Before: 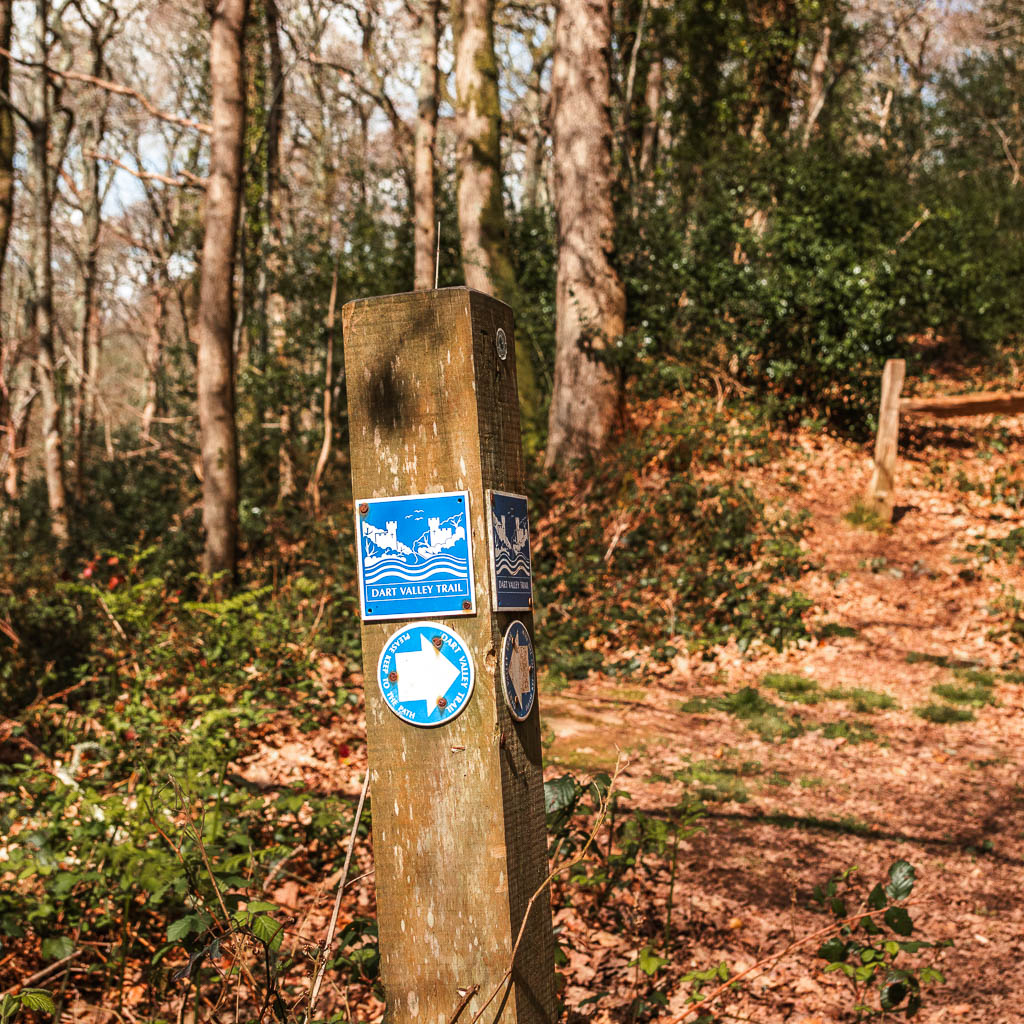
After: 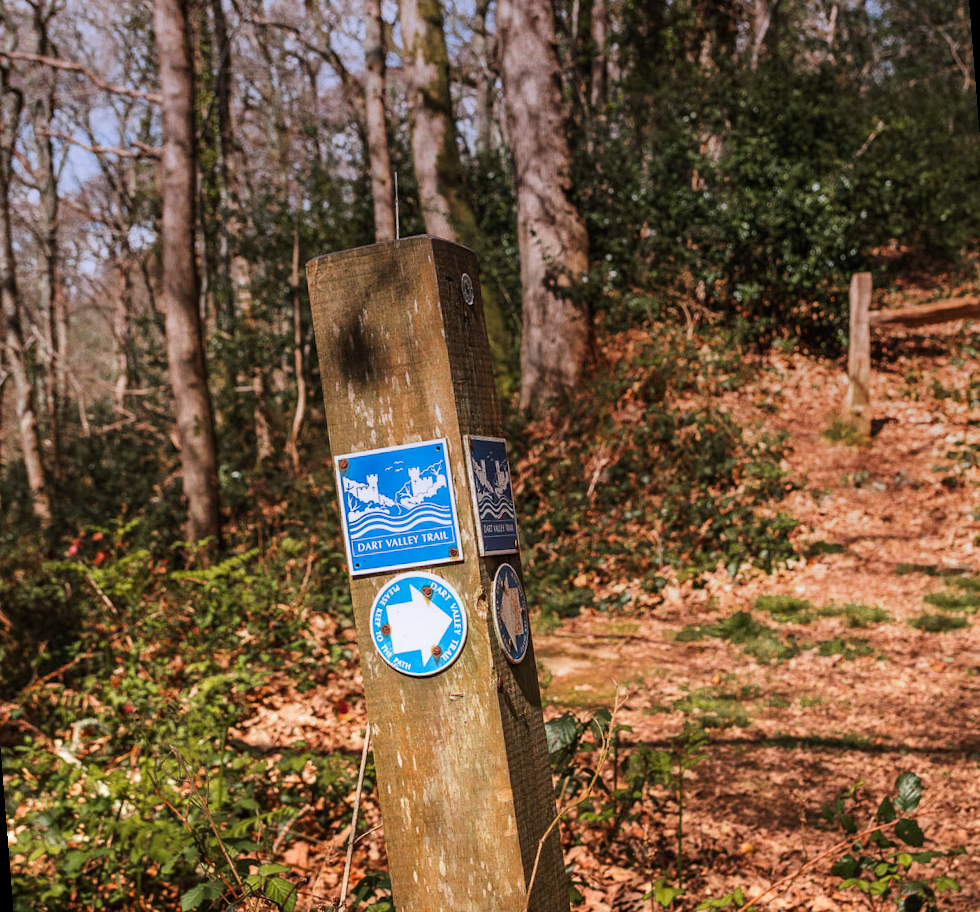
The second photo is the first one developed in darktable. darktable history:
graduated density: hue 238.83°, saturation 50%
rotate and perspective: rotation -4.57°, crop left 0.054, crop right 0.944, crop top 0.087, crop bottom 0.914
